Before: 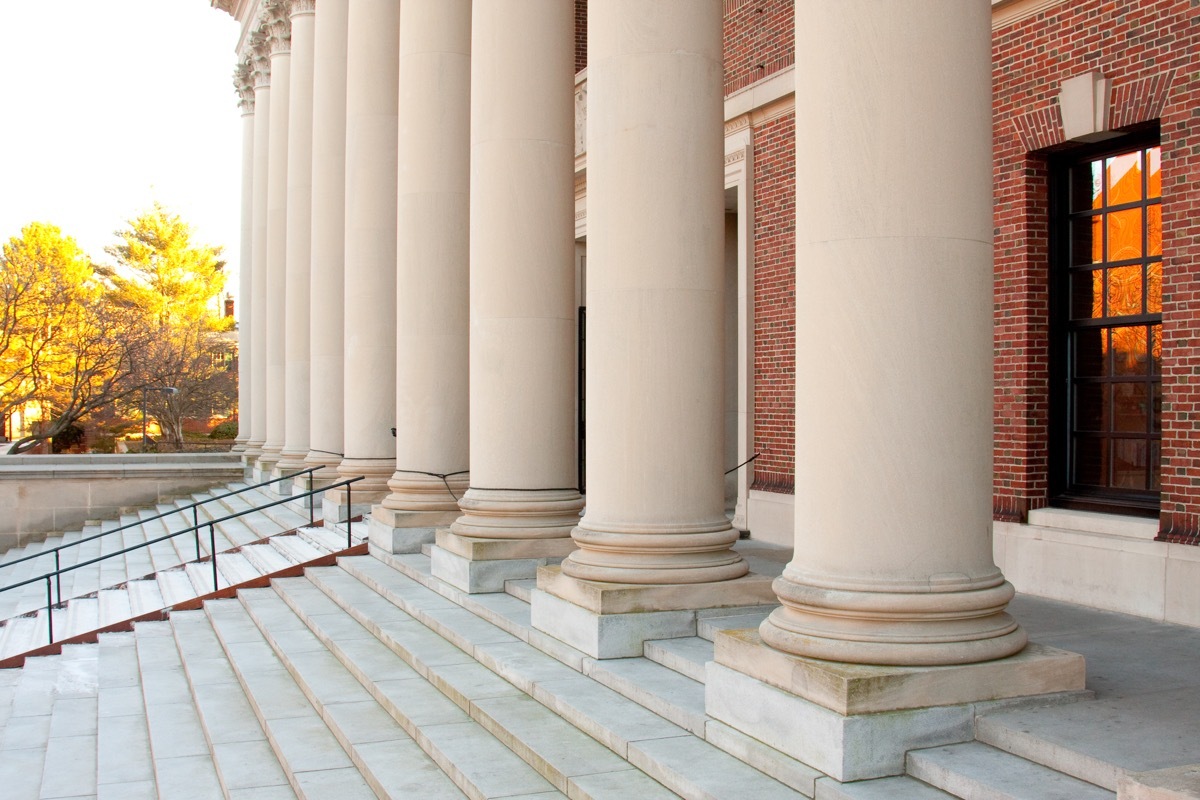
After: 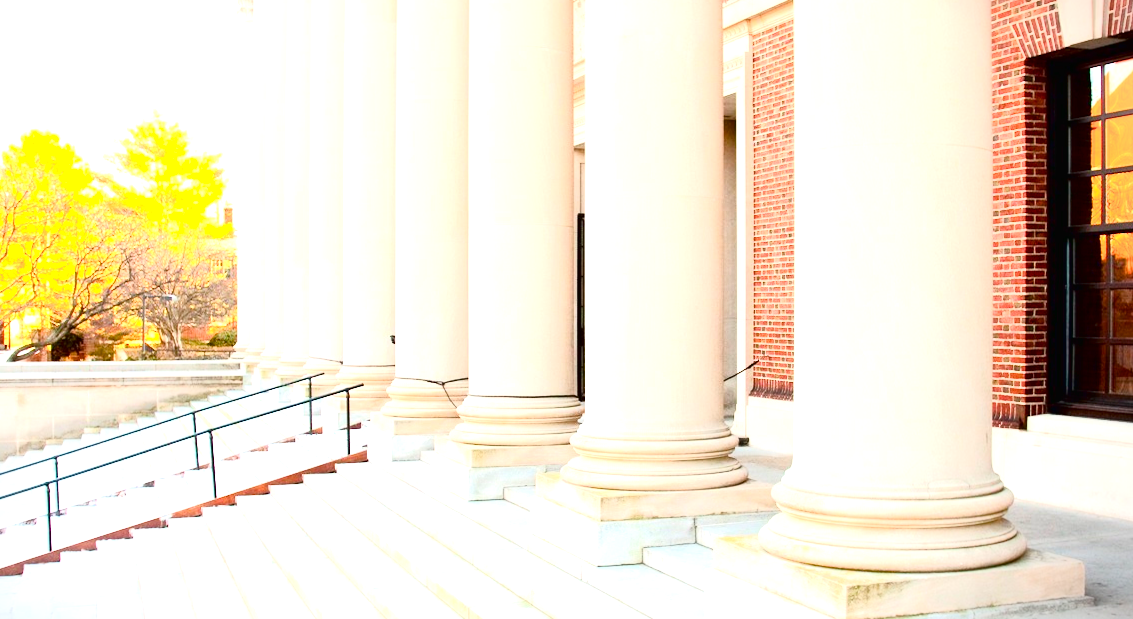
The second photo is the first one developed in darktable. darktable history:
exposure: black level correction 0, exposure 1.446 EV, compensate exposure bias true, compensate highlight preservation false
vignetting: fall-off start 100.53%, center (-0.032, -0.037), width/height ratio 1.309
crop and rotate: angle 0.069°, top 11.556%, right 5.41%, bottom 10.922%
color balance rgb: shadows lift › hue 86.67°, perceptual saturation grading › global saturation 9.172%, perceptual saturation grading › highlights -13.116%, perceptual saturation grading › mid-tones 14.814%, perceptual saturation grading › shadows 23.801%, global vibrance 20%
tone curve: curves: ch0 [(0.016, 0.011) (0.084, 0.026) (0.469, 0.508) (0.721, 0.862) (1, 1)], color space Lab, independent channels, preserve colors none
